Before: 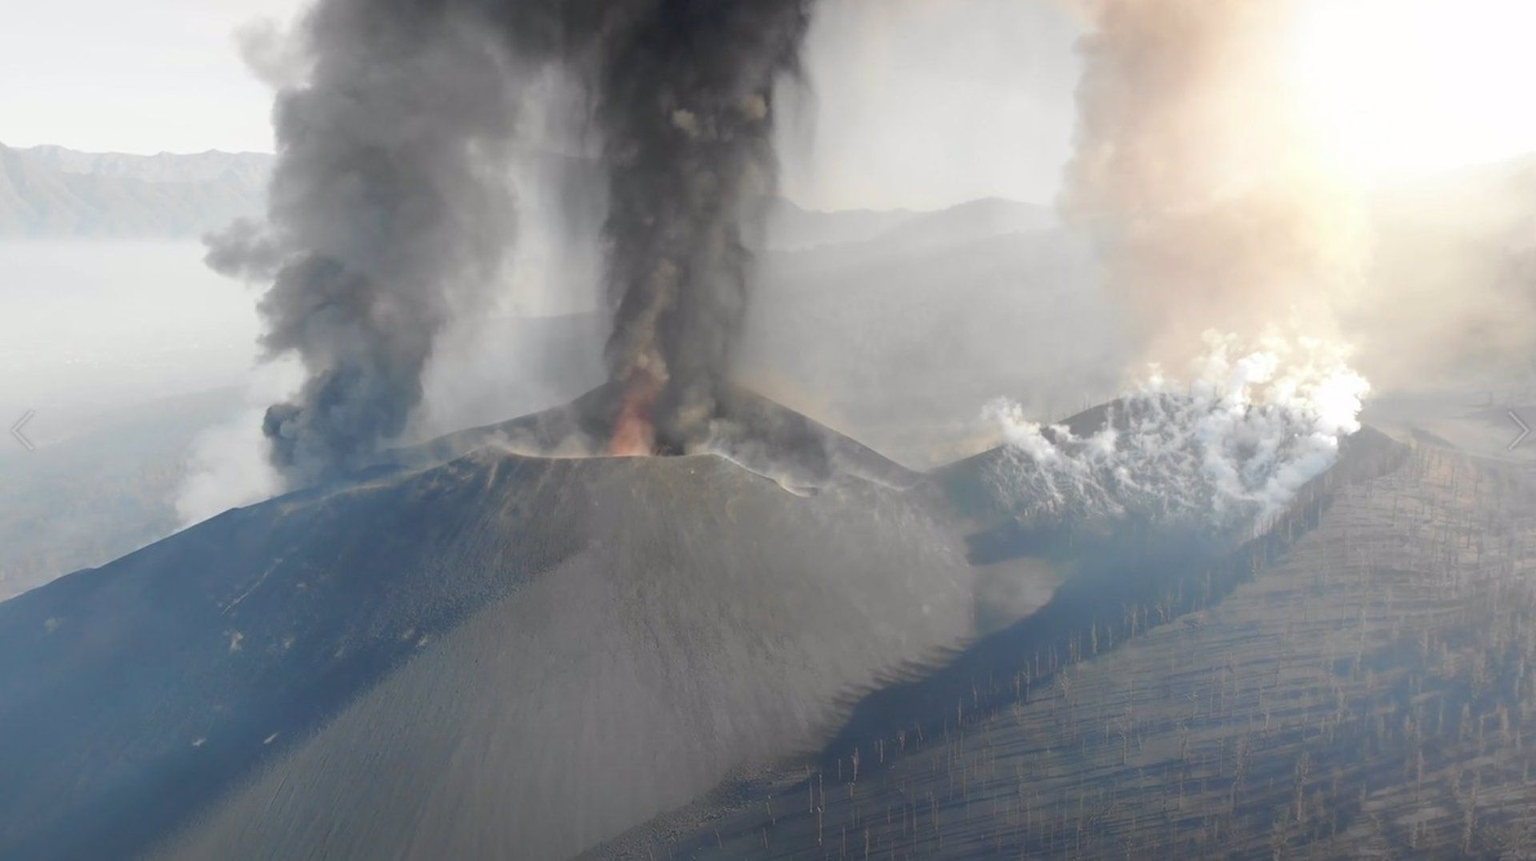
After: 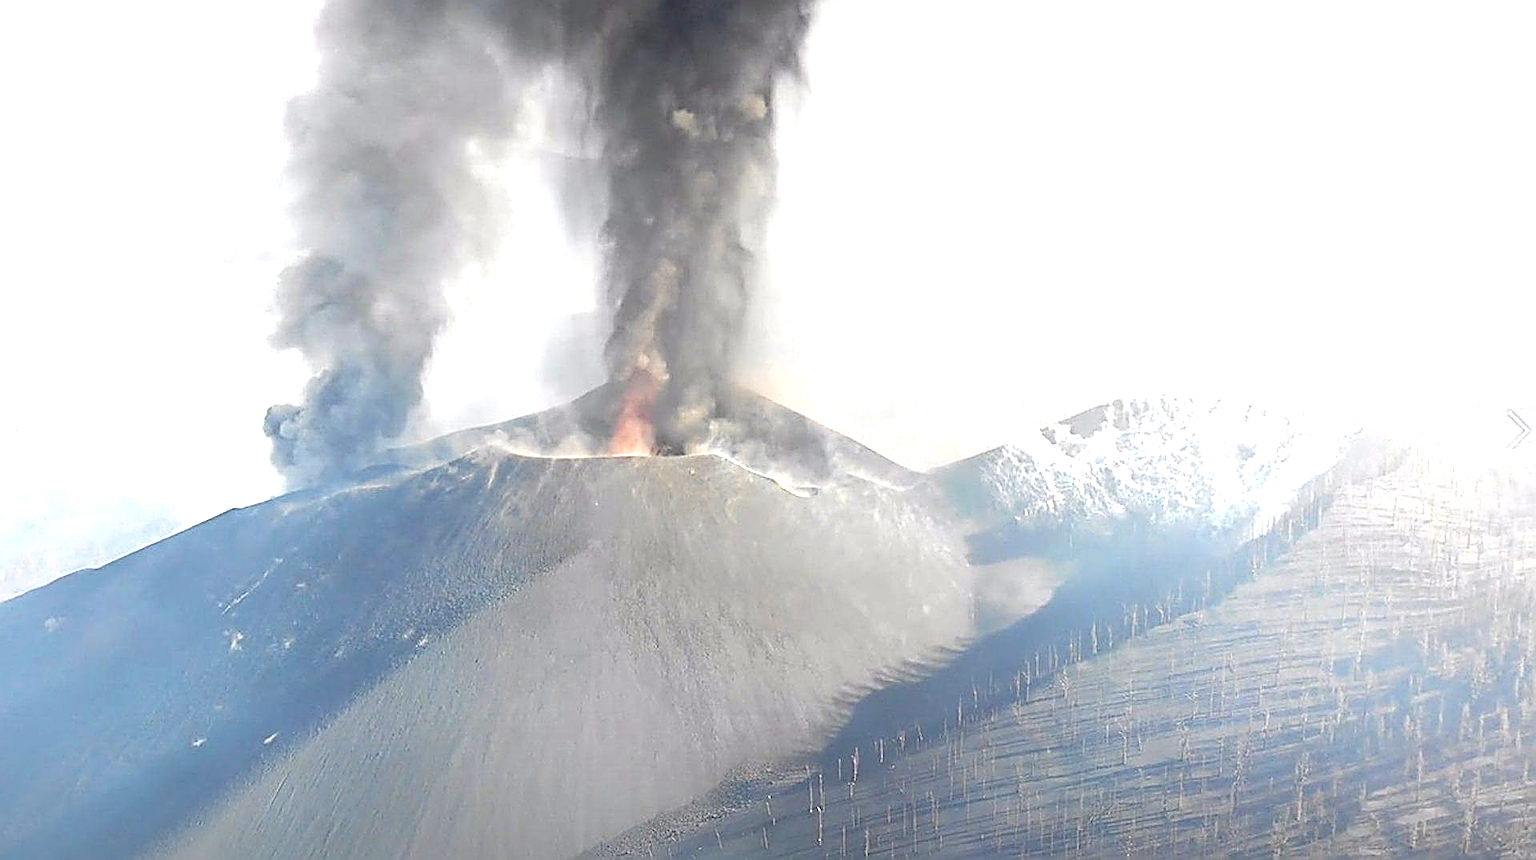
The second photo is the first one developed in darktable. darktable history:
exposure: exposure 1.479 EV, compensate exposure bias true, compensate highlight preservation false
sharpen: amount 1.985
